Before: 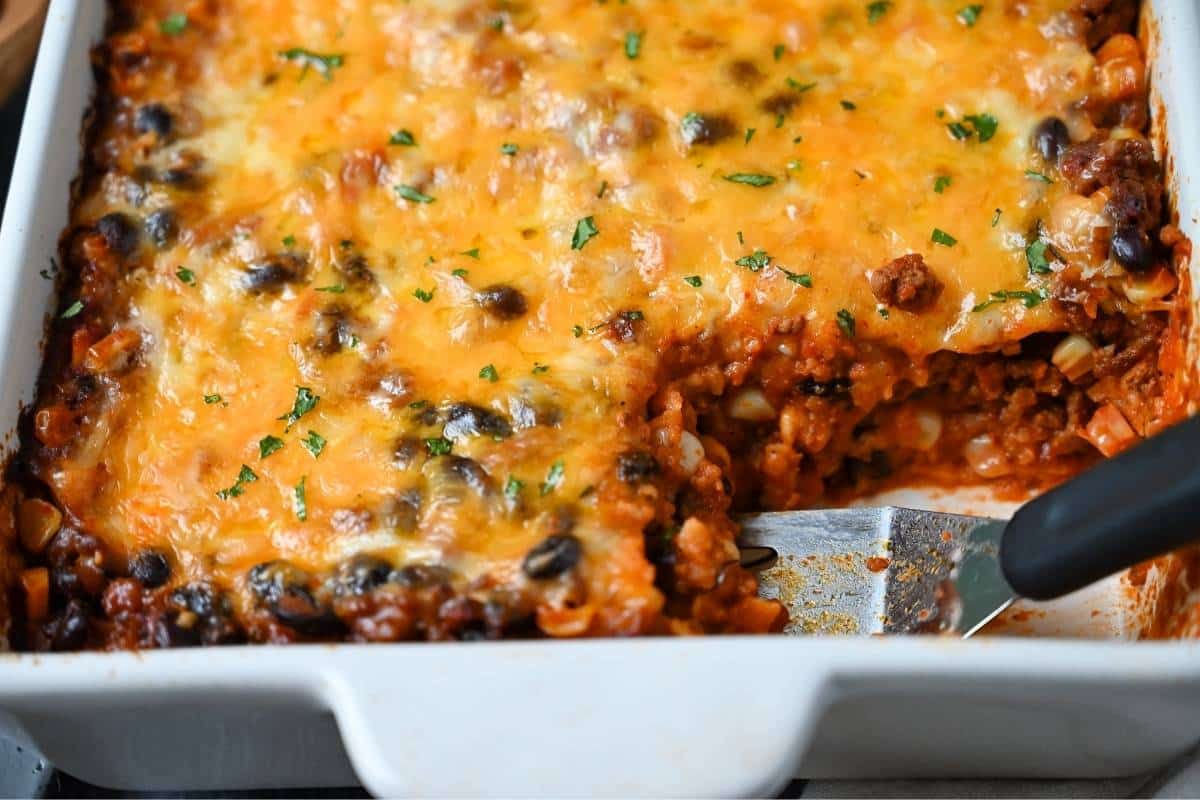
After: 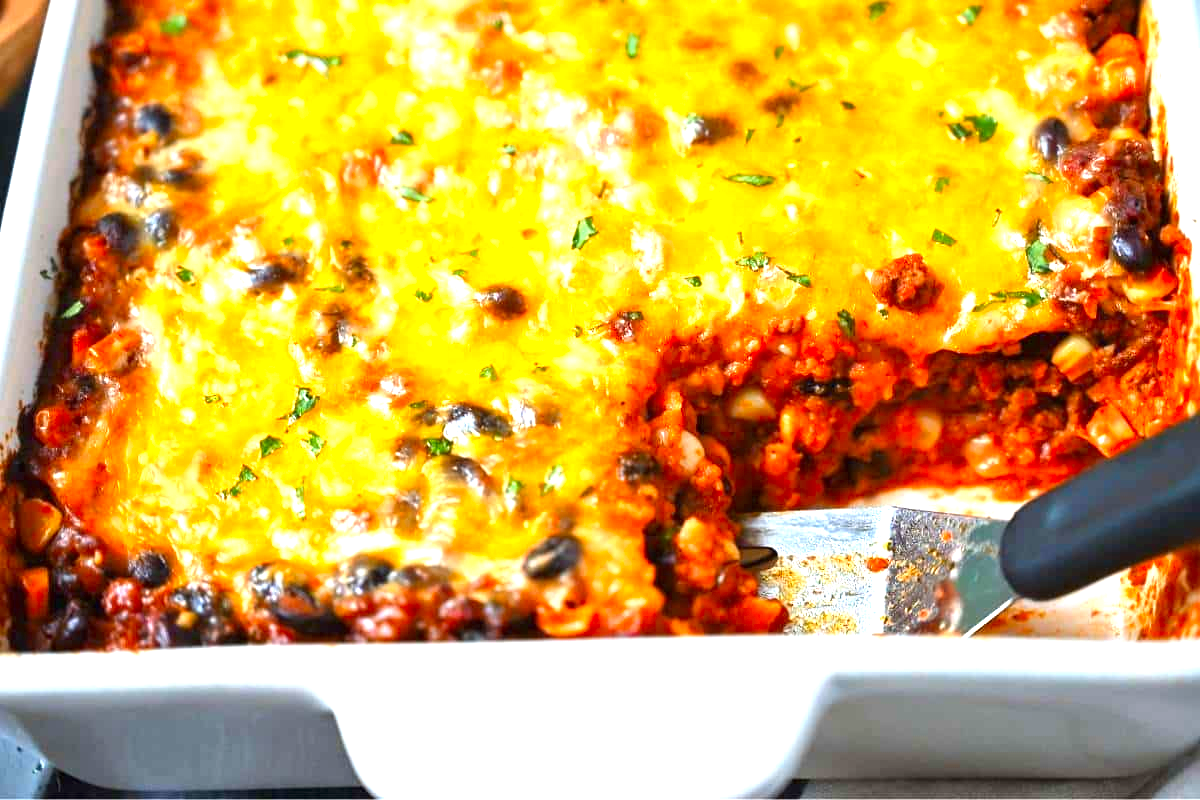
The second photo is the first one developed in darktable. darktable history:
color correction: saturation 1.32
exposure: black level correction 0, exposure 1.35 EV, compensate exposure bias true, compensate highlight preservation false
white balance: emerald 1
